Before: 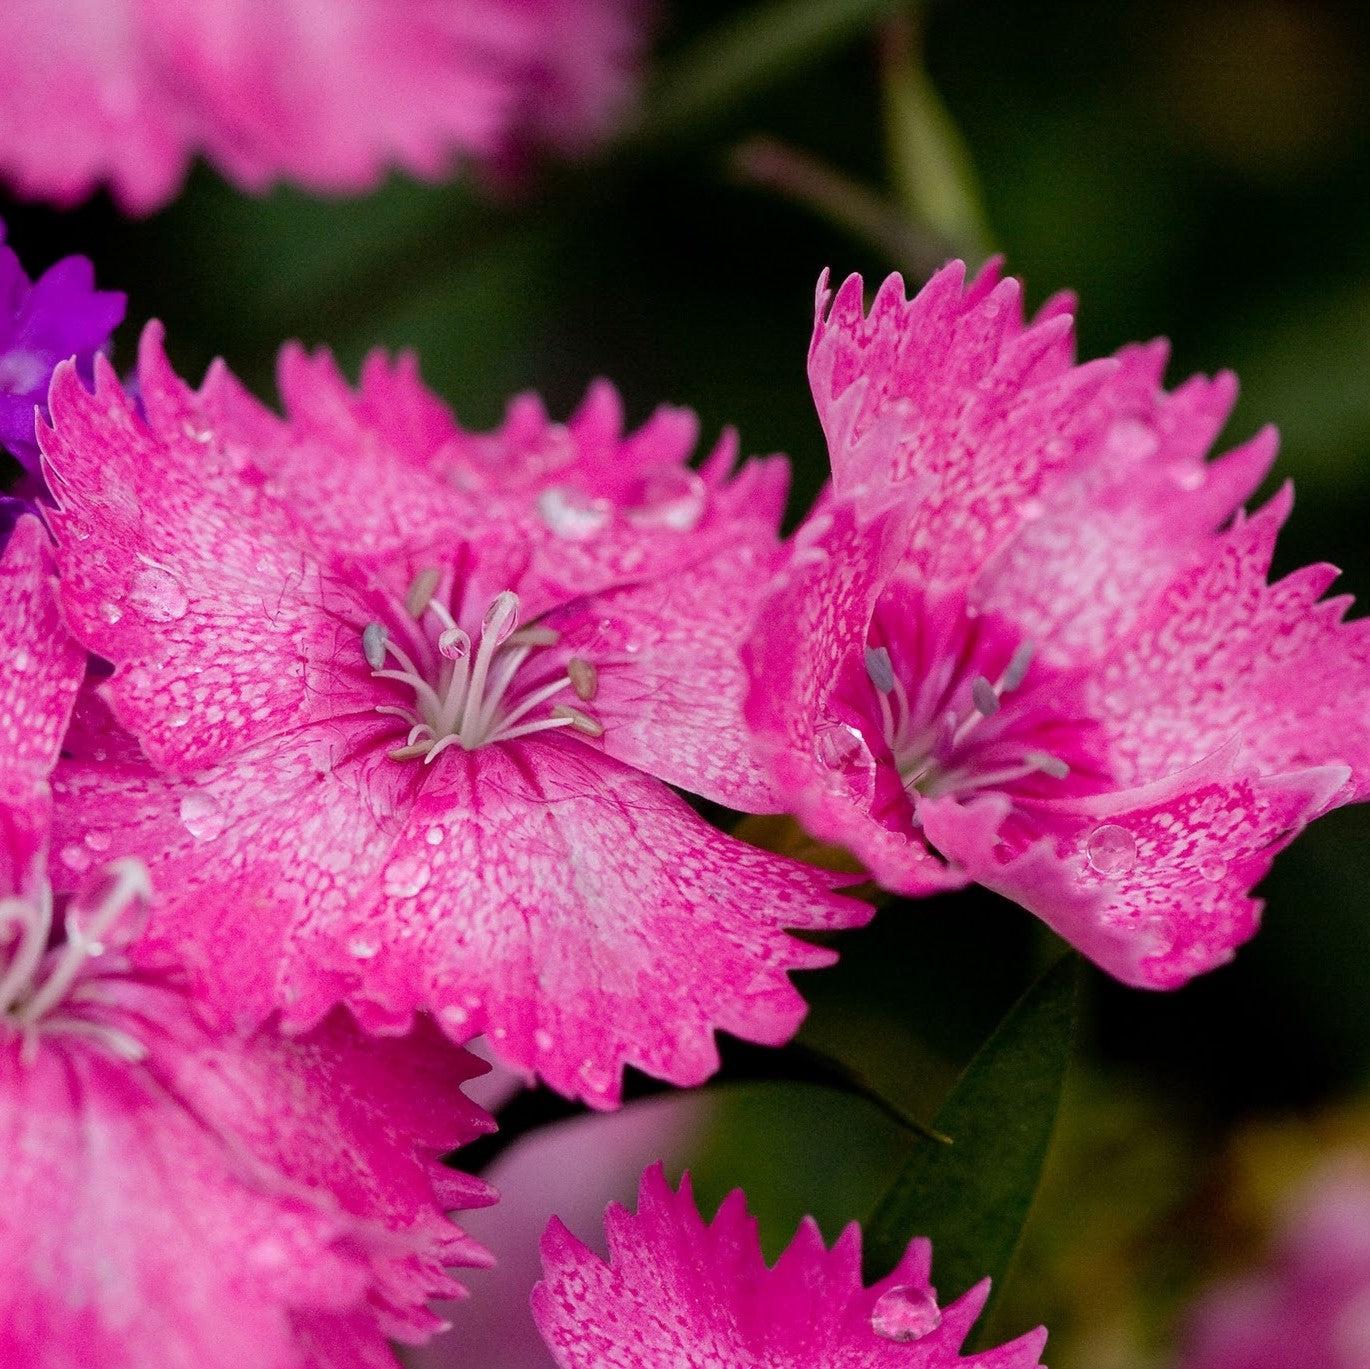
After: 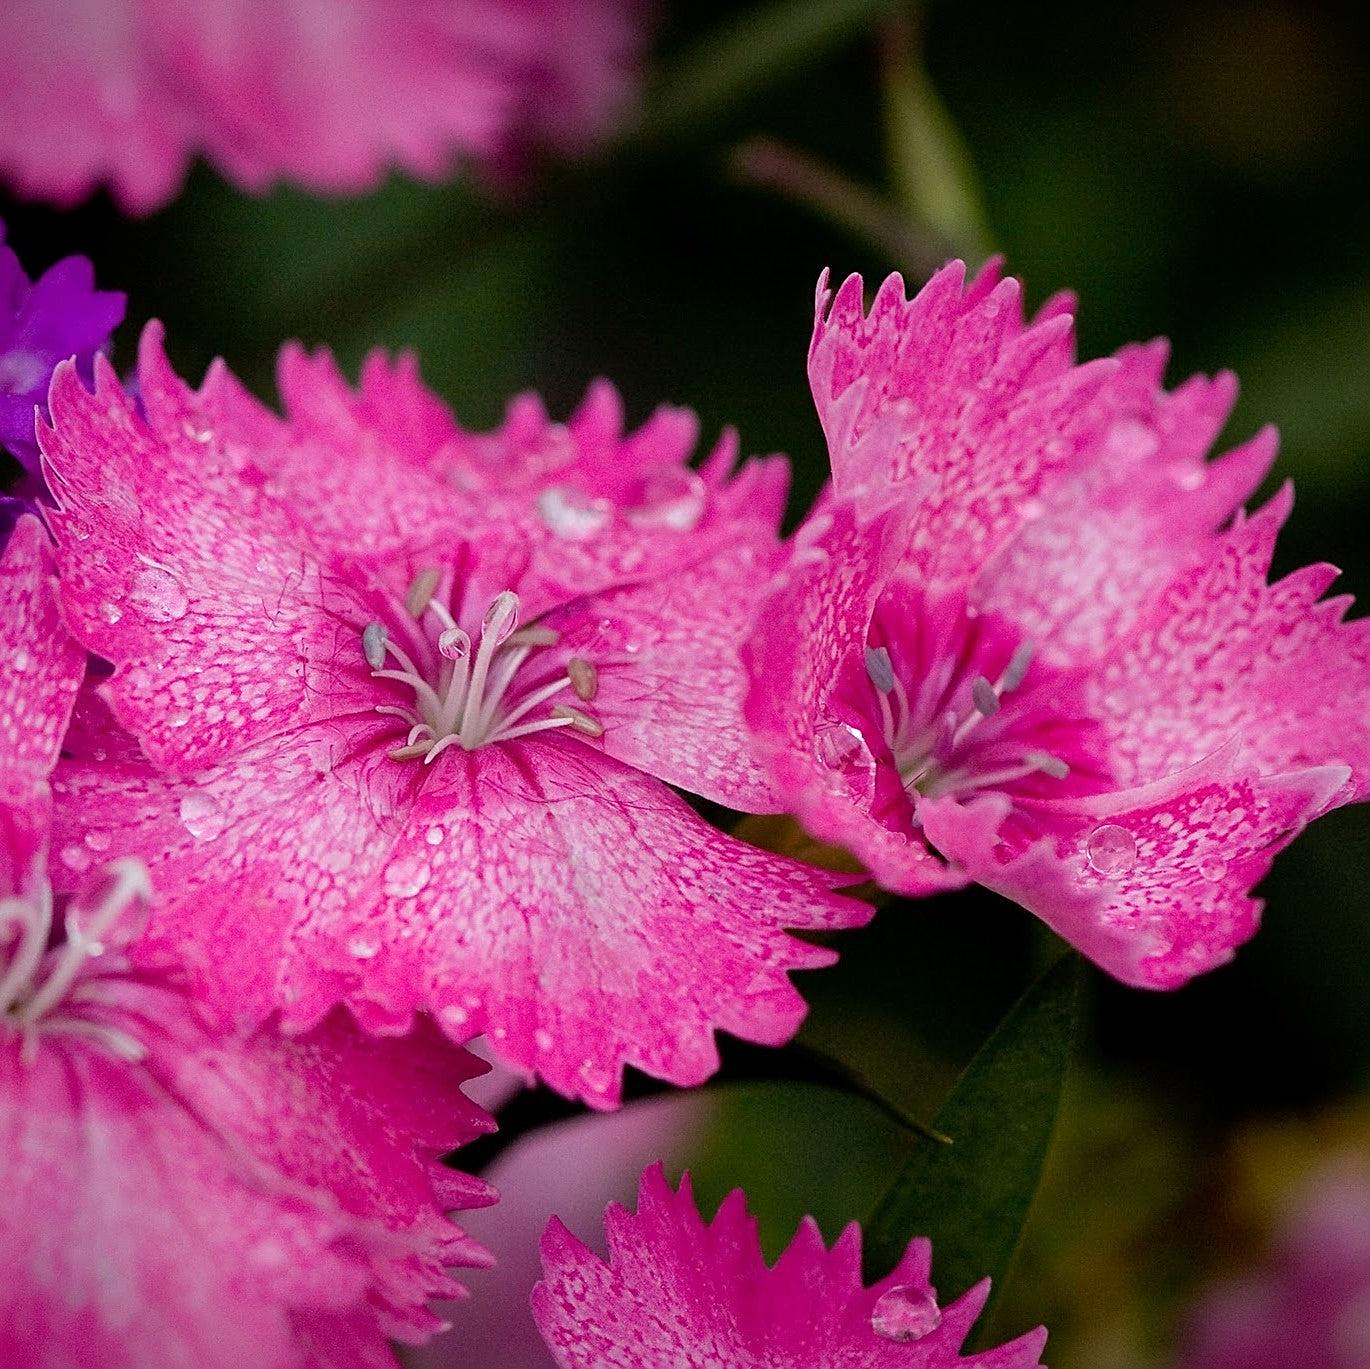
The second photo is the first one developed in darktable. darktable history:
sharpen: on, module defaults
vignetting: fall-off start 84.64%, fall-off radius 79.85%, brightness -0.561, saturation -0.003, width/height ratio 1.218
